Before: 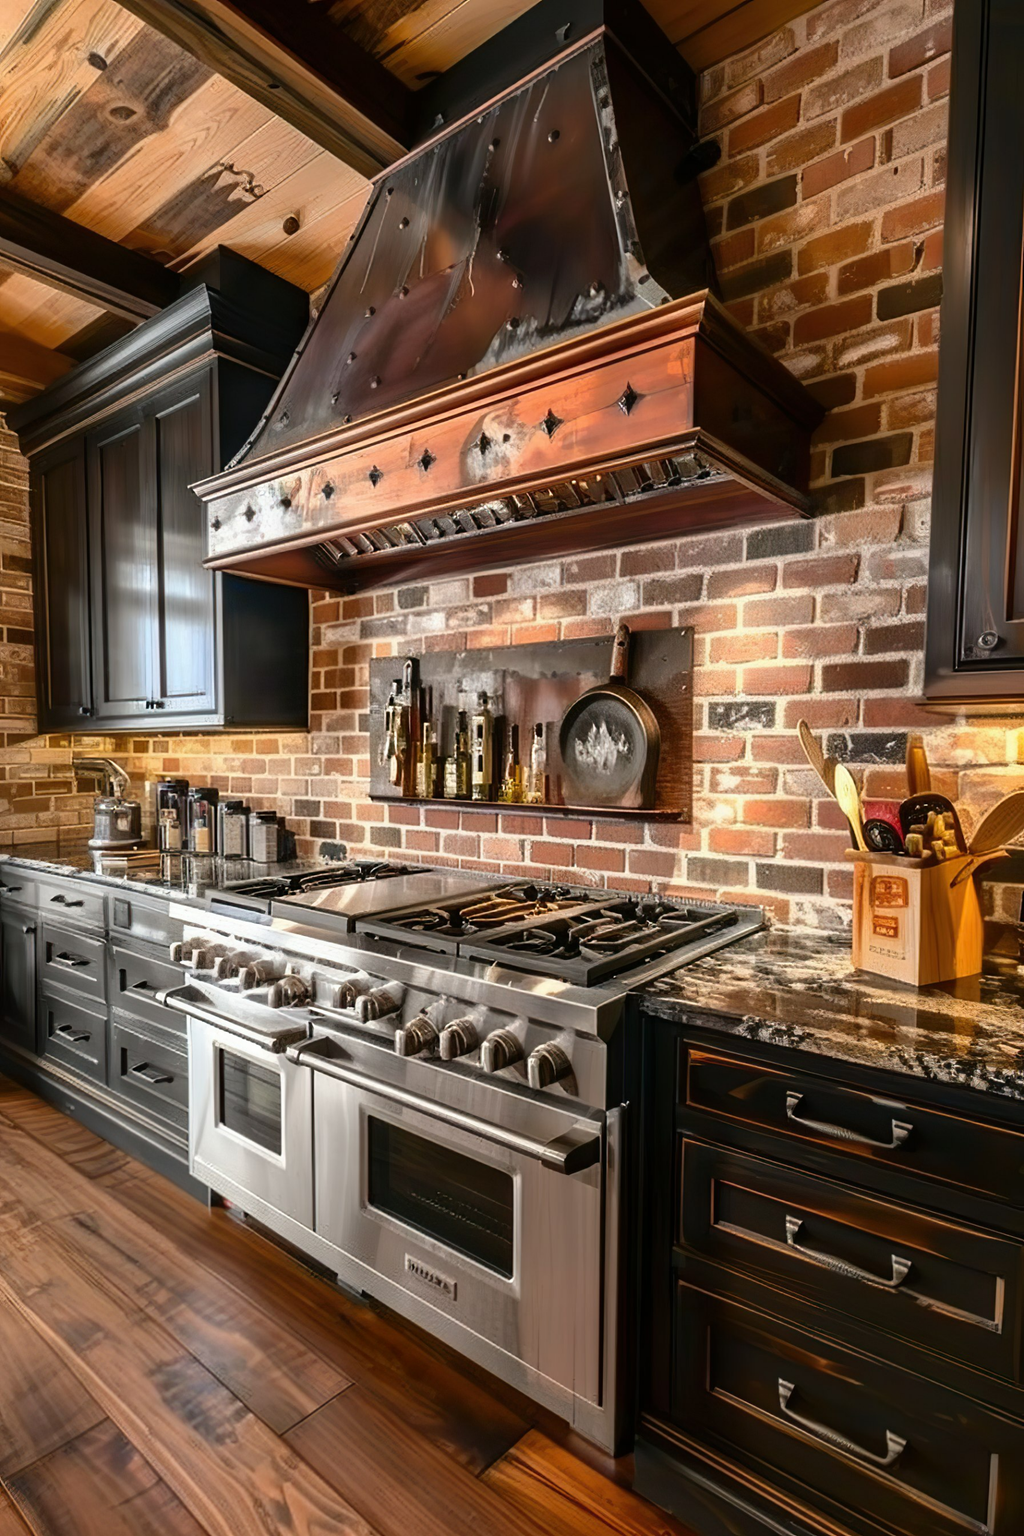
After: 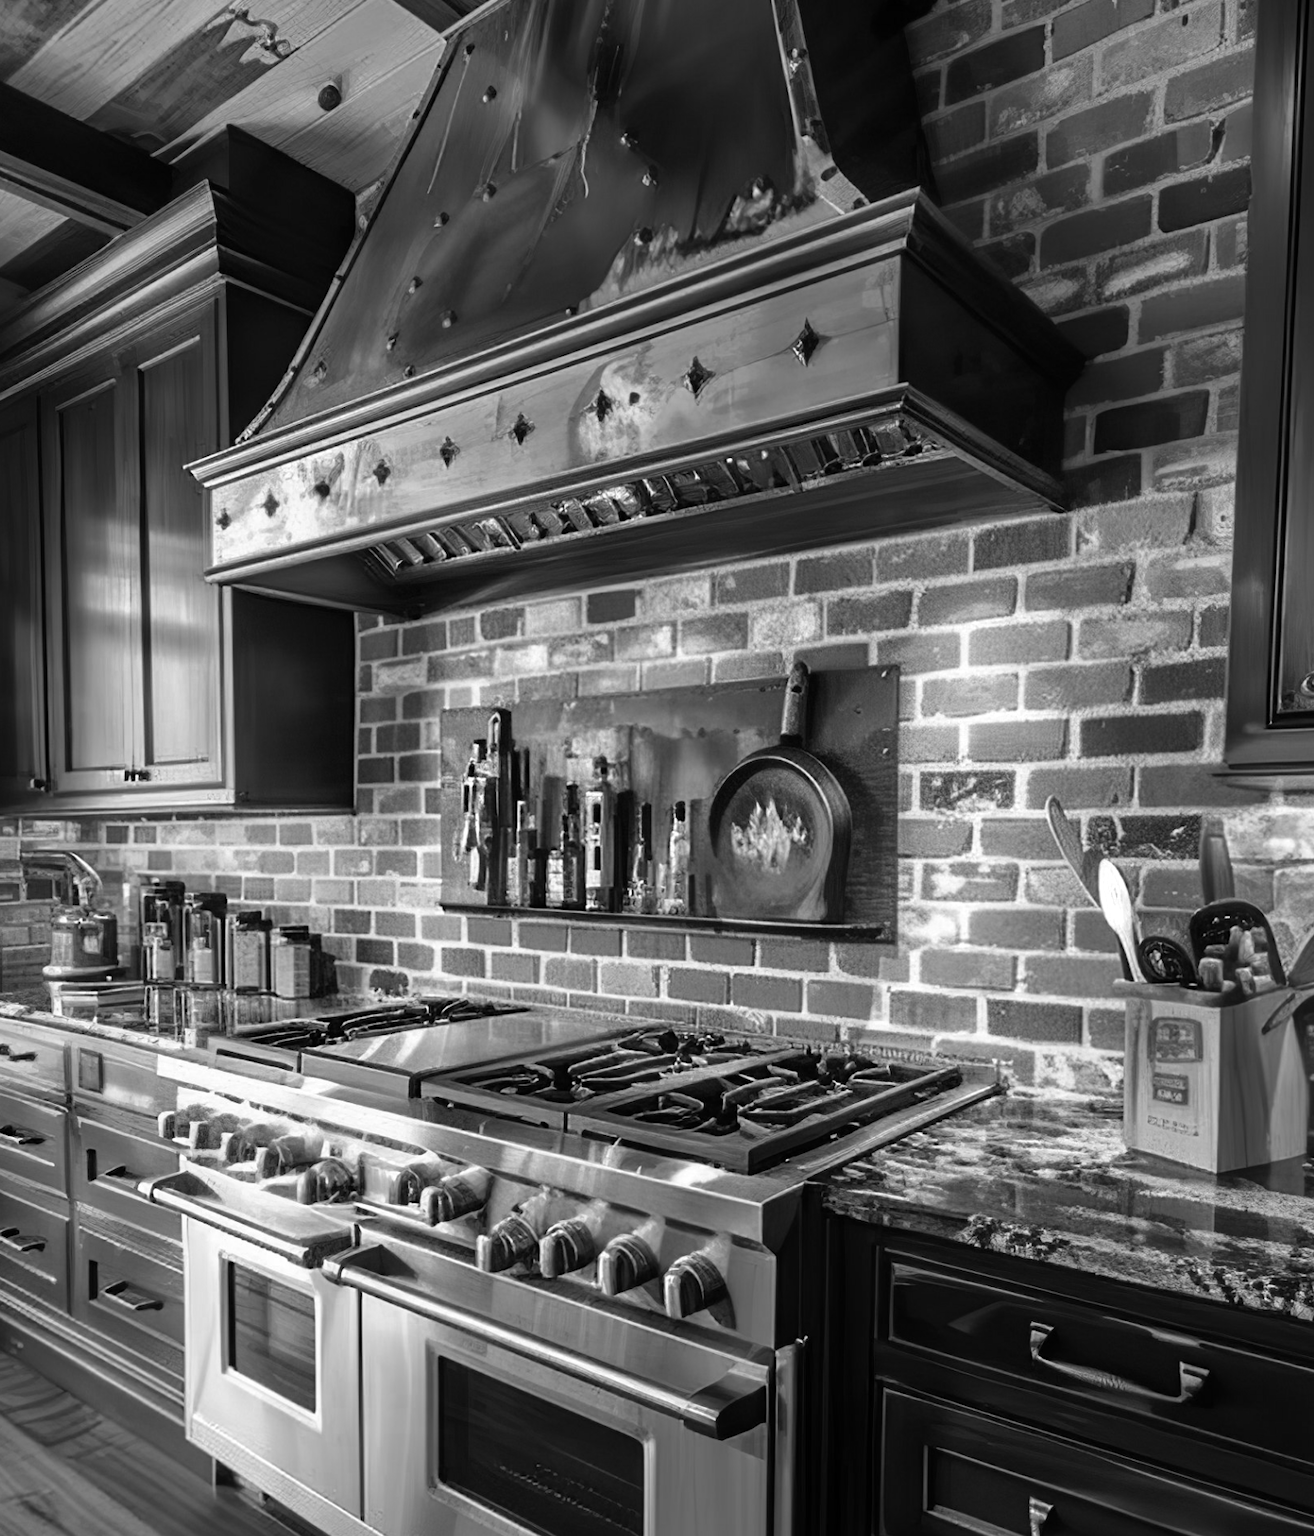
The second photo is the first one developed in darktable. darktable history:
color zones: curves: ch0 [(0.002, 0.593) (0.143, 0.417) (0.285, 0.541) (0.455, 0.289) (0.608, 0.327) (0.727, 0.283) (0.869, 0.571) (1, 0.603)]; ch1 [(0, 0) (0.143, 0) (0.286, 0) (0.429, 0) (0.571, 0) (0.714, 0) (0.857, 0)]
crop: left 5.698%, top 10.198%, right 3.516%, bottom 19.074%
